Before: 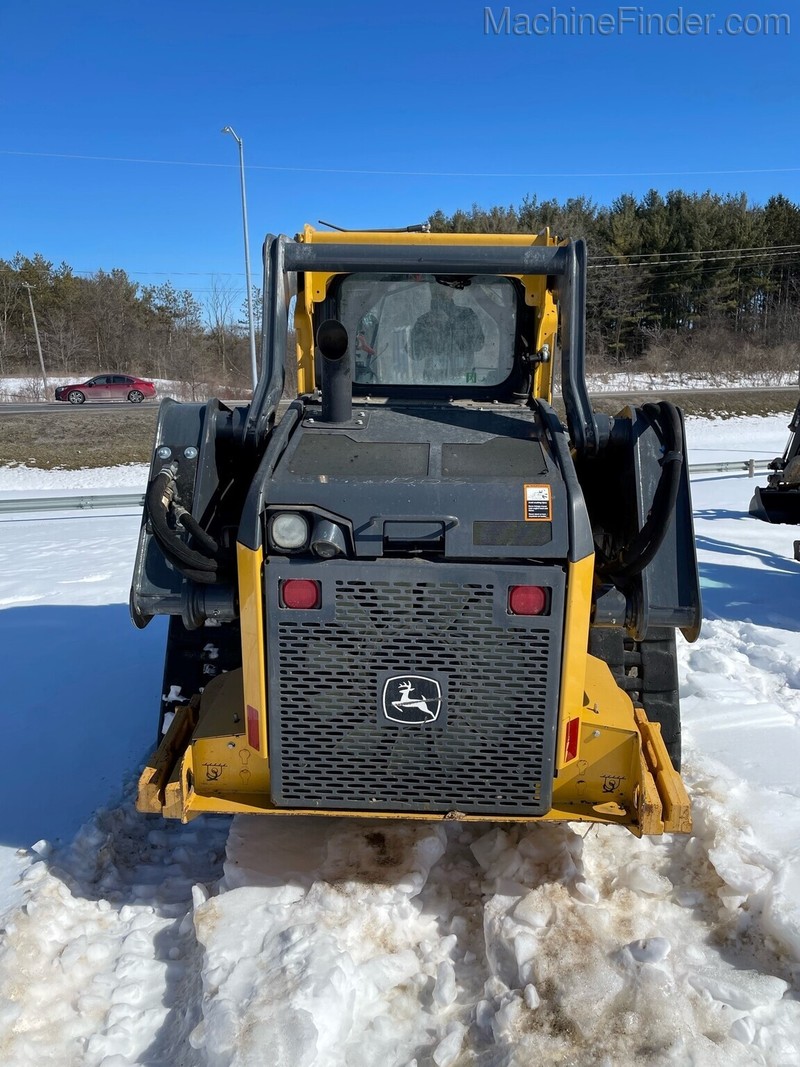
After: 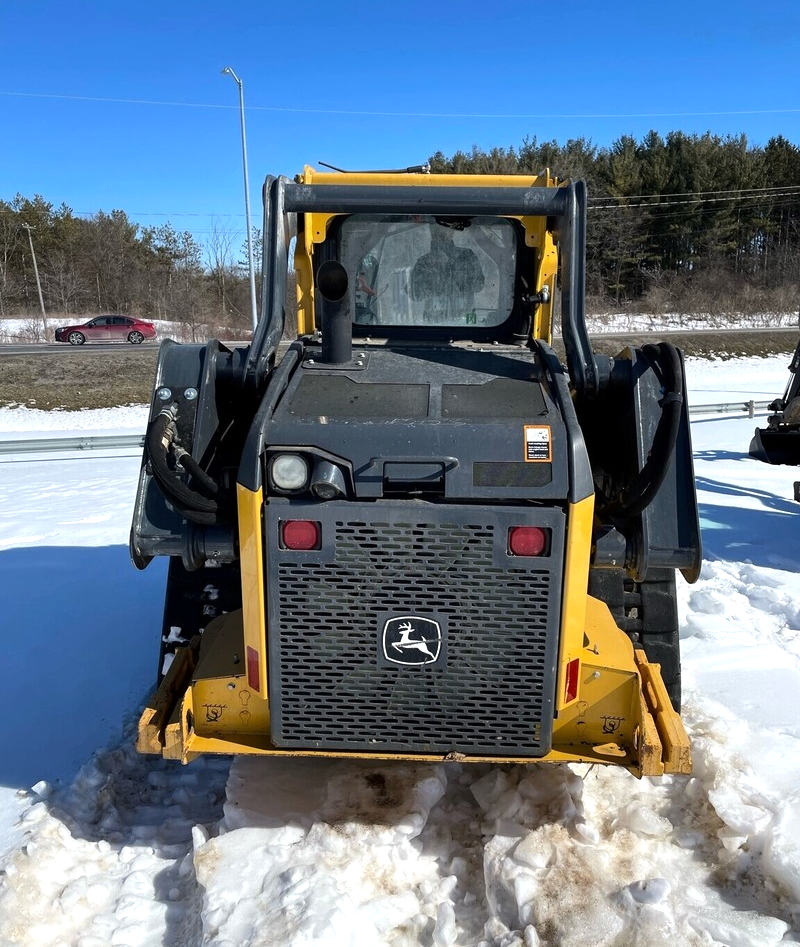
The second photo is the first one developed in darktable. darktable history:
tone equalizer: -8 EV -0.417 EV, -7 EV -0.389 EV, -6 EV -0.333 EV, -5 EV -0.222 EV, -3 EV 0.222 EV, -2 EV 0.333 EV, -1 EV 0.389 EV, +0 EV 0.417 EV, edges refinement/feathering 500, mask exposure compensation -1.57 EV, preserve details no
crop and rotate: top 5.609%, bottom 5.609%
